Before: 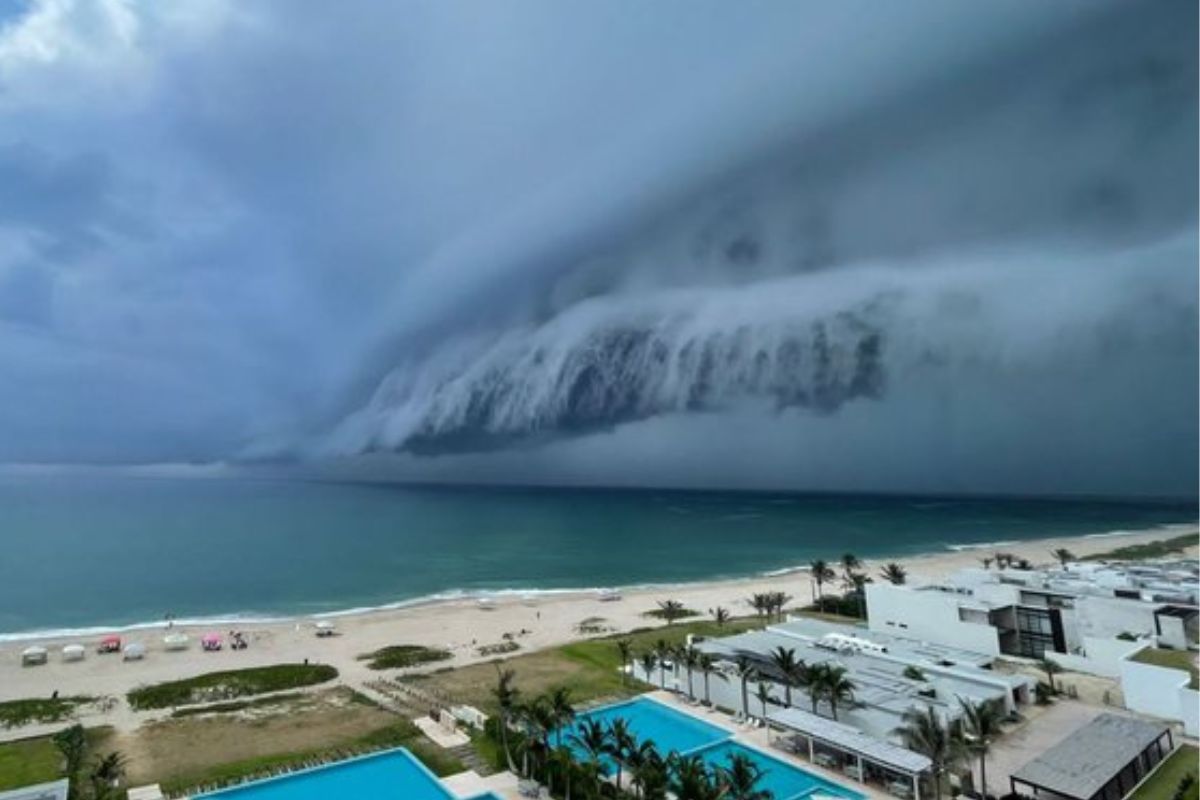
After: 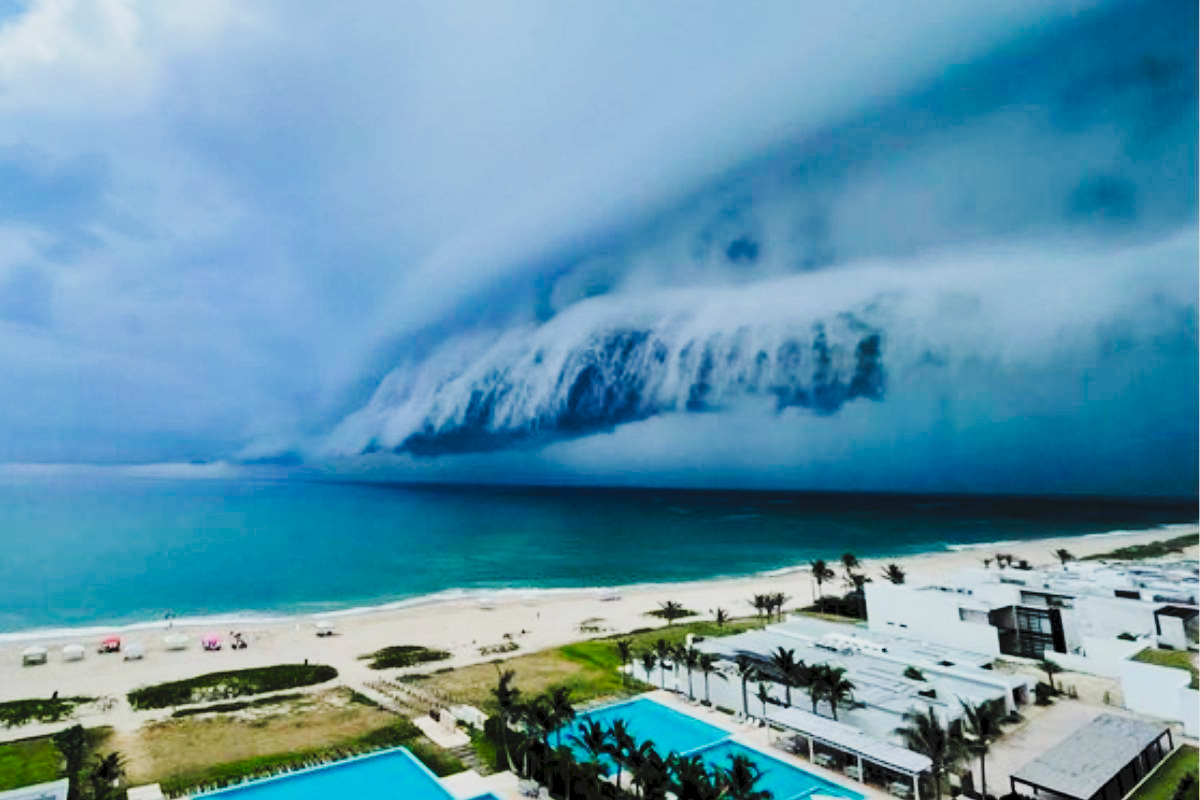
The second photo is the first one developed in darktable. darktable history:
tone curve: curves: ch0 [(0, 0) (0.003, 0.061) (0.011, 0.065) (0.025, 0.066) (0.044, 0.077) (0.069, 0.092) (0.1, 0.106) (0.136, 0.125) (0.177, 0.16) (0.224, 0.206) (0.277, 0.272) (0.335, 0.356) (0.399, 0.472) (0.468, 0.59) (0.543, 0.686) (0.623, 0.766) (0.709, 0.832) (0.801, 0.886) (0.898, 0.929) (1, 1)], preserve colors none
filmic rgb: black relative exposure -7.75 EV, white relative exposure 4.4 EV, threshold 3 EV, target black luminance 0%, hardness 3.76, latitude 50.51%, contrast 1.074, highlights saturation mix 10%, shadows ↔ highlights balance -0.22%, color science v4 (2020), enable highlight reconstruction true
